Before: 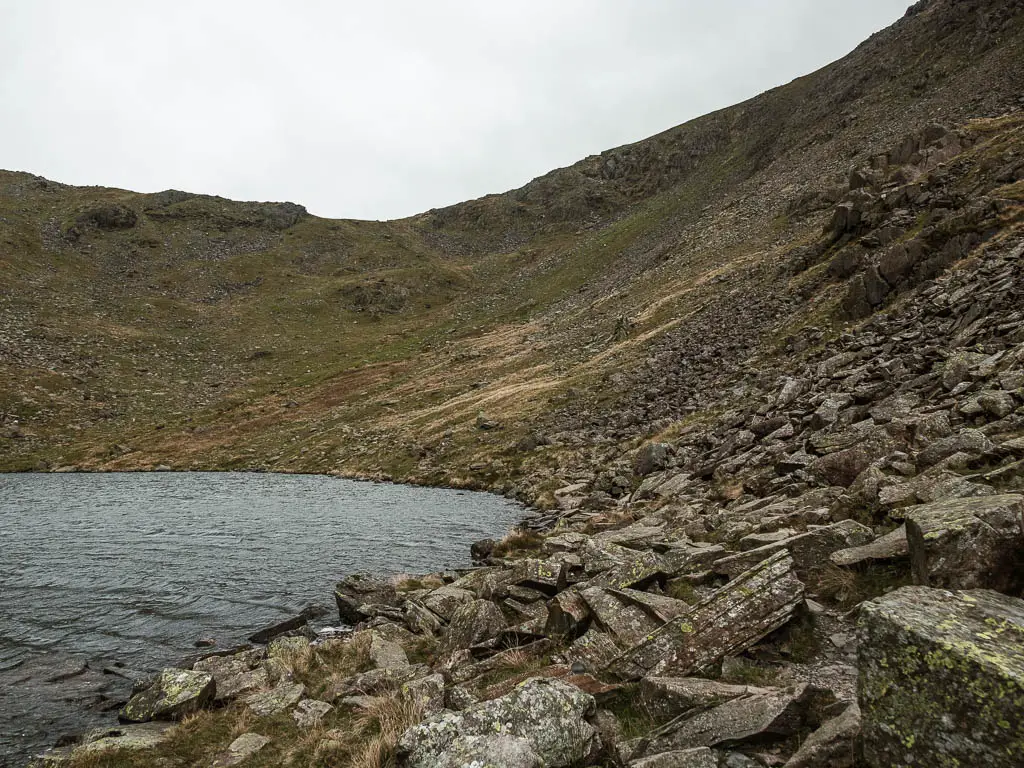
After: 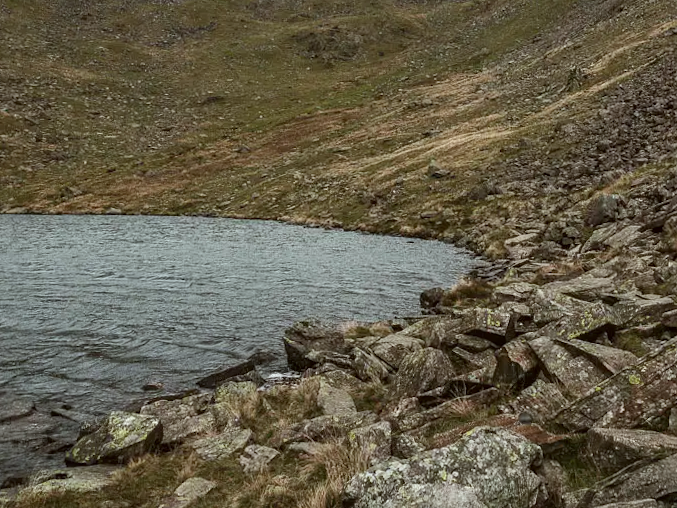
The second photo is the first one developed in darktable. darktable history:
crop and rotate: angle -0.958°, left 3.78%, top 32.314%, right 28.579%
color correction: highlights a* -2.95, highlights b* -2.75, shadows a* 1.96, shadows b* 2.92
